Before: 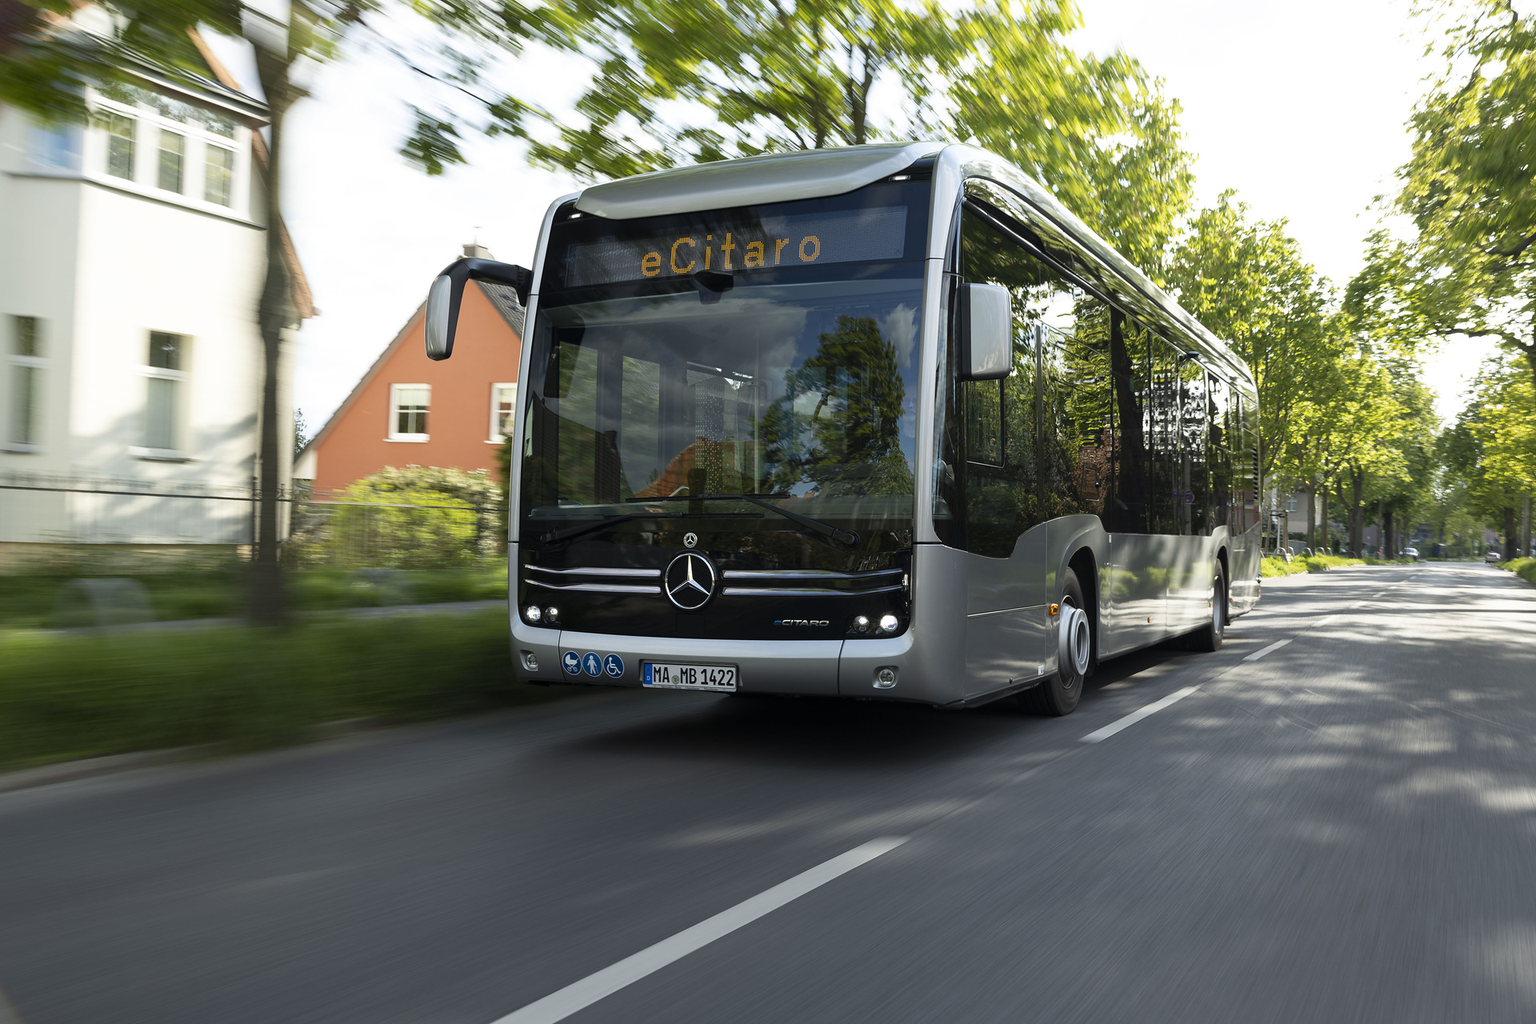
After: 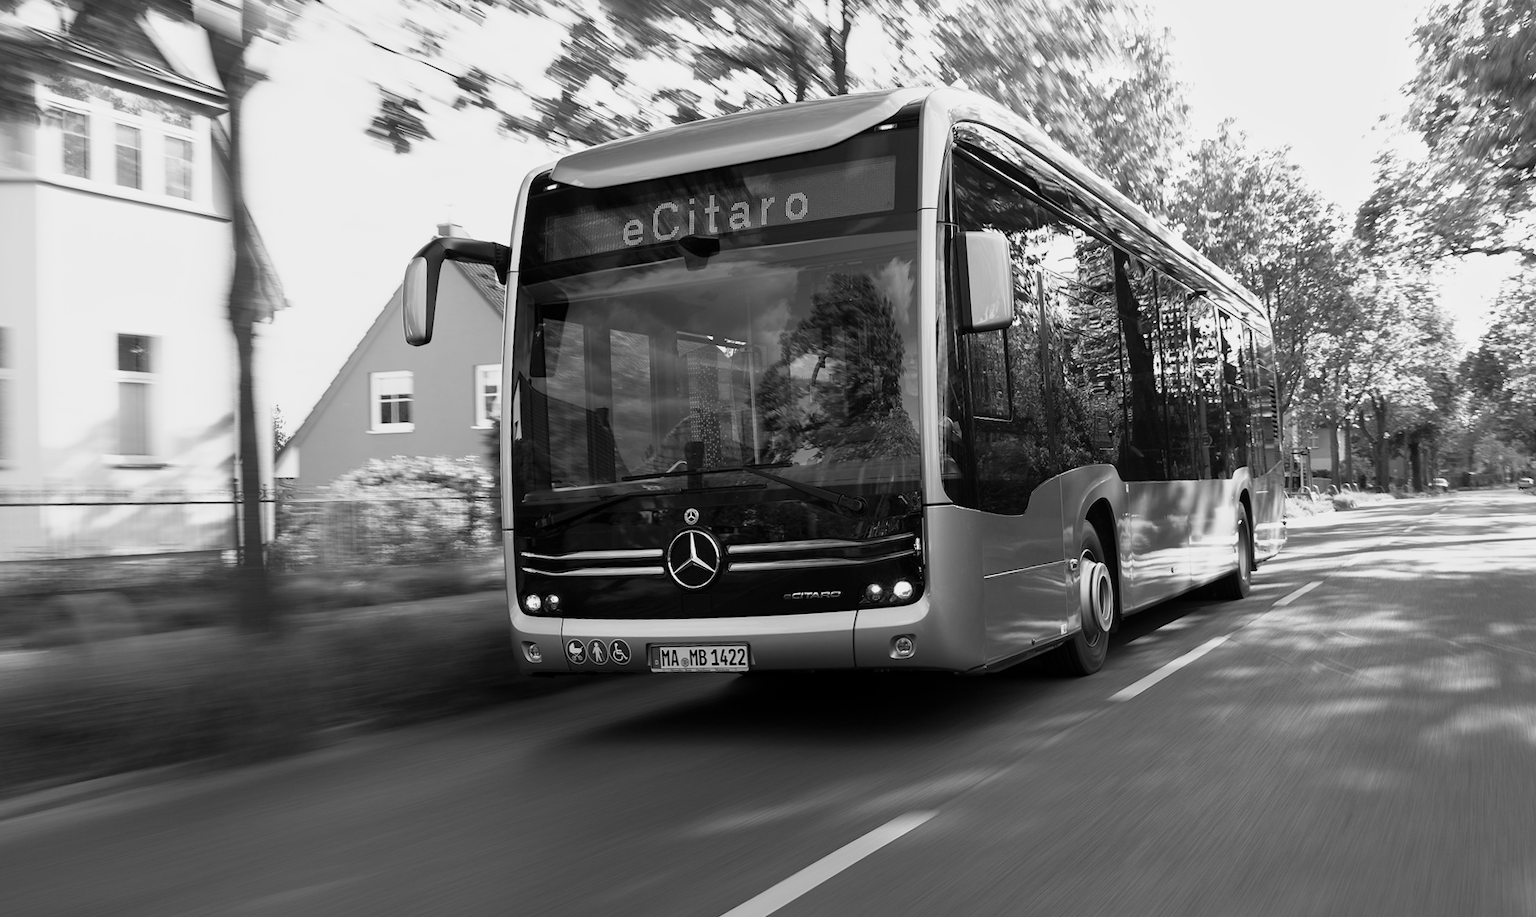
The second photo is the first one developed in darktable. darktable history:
crop: top 0.448%, right 0.264%, bottom 5.045%
rotate and perspective: rotation -3.52°, crop left 0.036, crop right 0.964, crop top 0.081, crop bottom 0.919
monochrome: a -92.57, b 58.91
base curve: curves: ch0 [(0, 0) (0.688, 0.865) (1, 1)], preserve colors none
